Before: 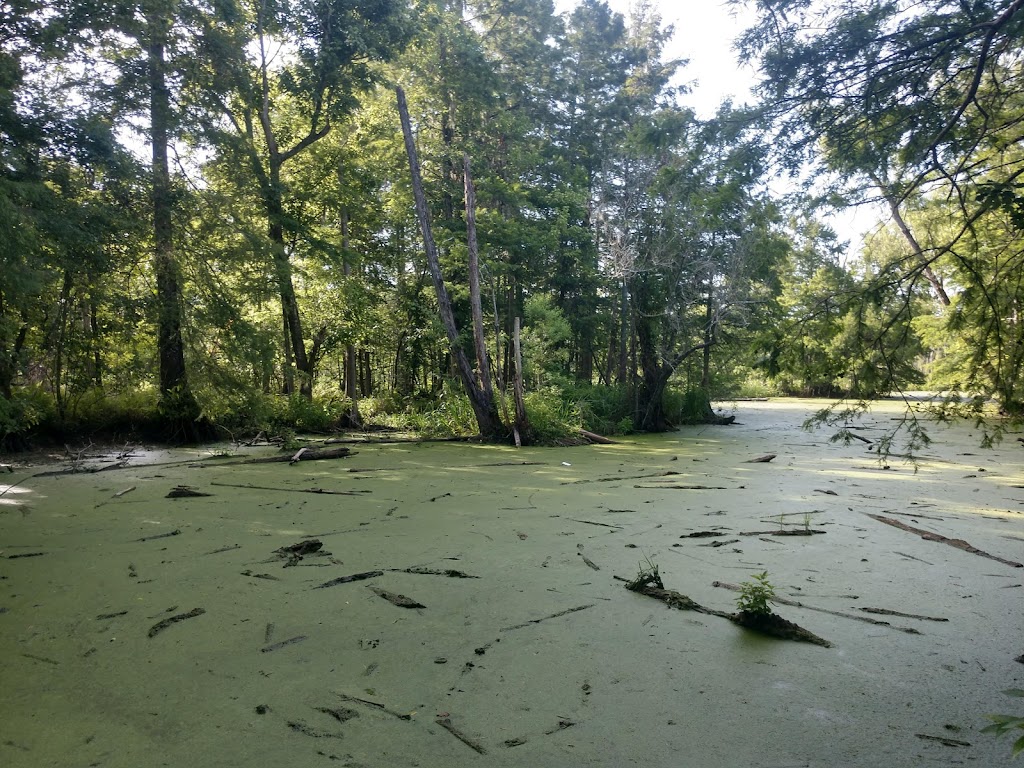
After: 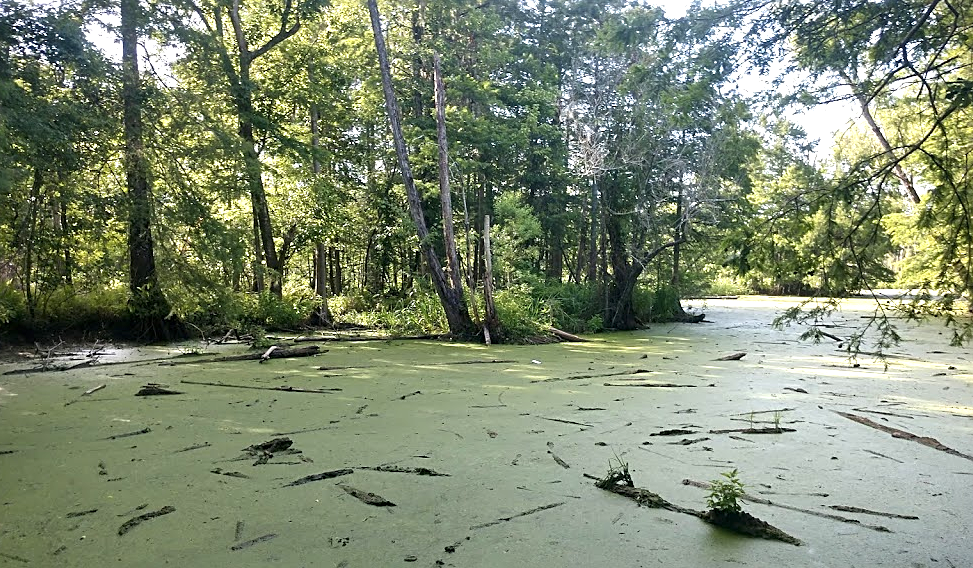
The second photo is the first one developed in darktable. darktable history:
exposure: black level correction 0, exposure 0.7 EV, compensate exposure bias true, compensate highlight preservation false
crop and rotate: left 2.991%, top 13.302%, right 1.981%, bottom 12.636%
sharpen: on, module defaults
